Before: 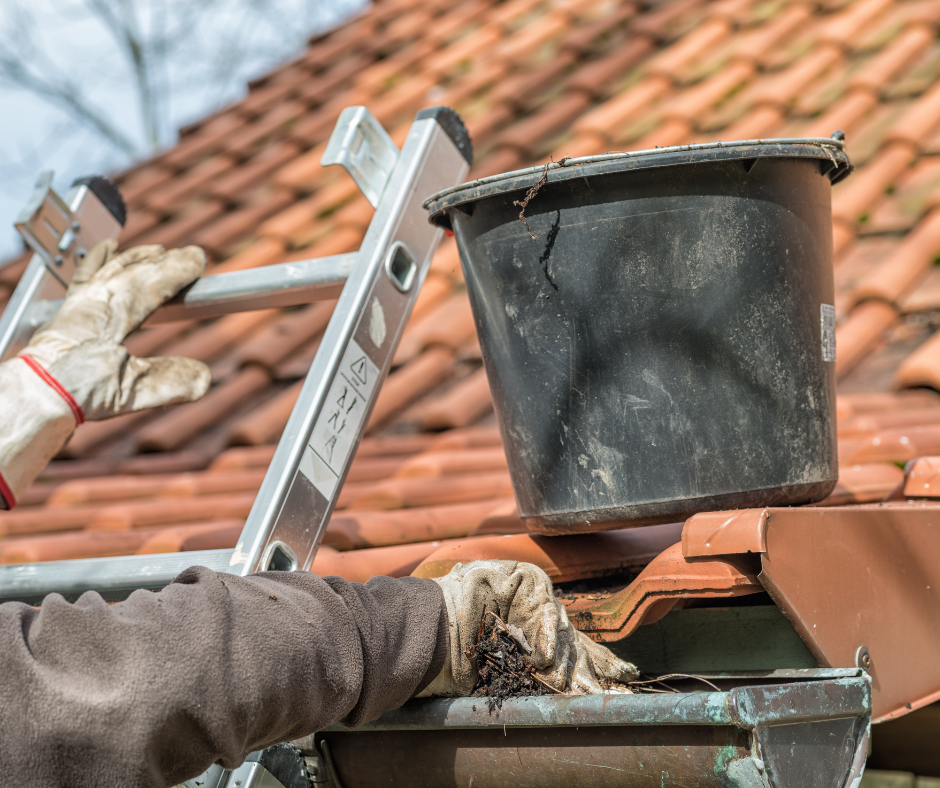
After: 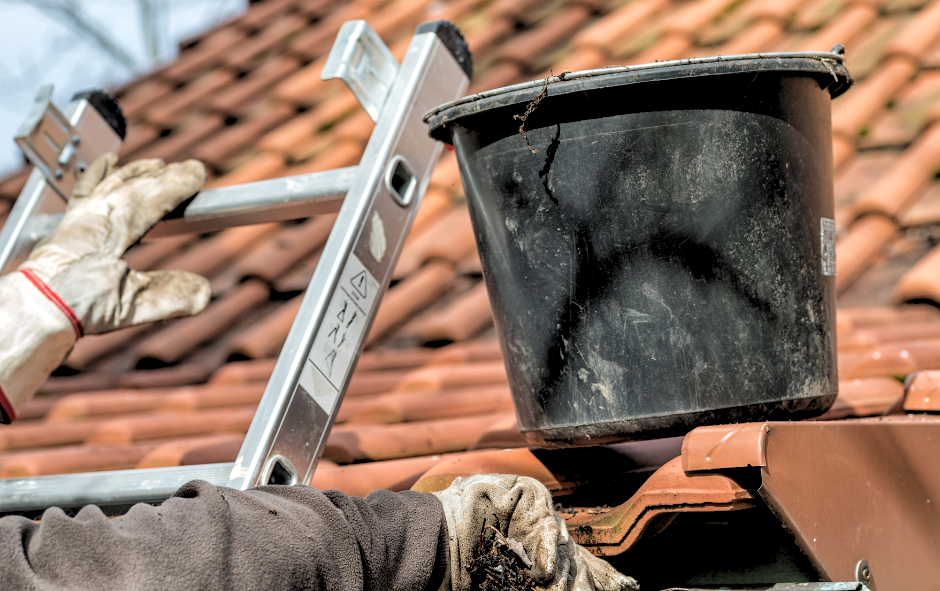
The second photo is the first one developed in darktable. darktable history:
rgb levels: levels [[0.034, 0.472, 0.904], [0, 0.5, 1], [0, 0.5, 1]]
crop: top 11.038%, bottom 13.962%
